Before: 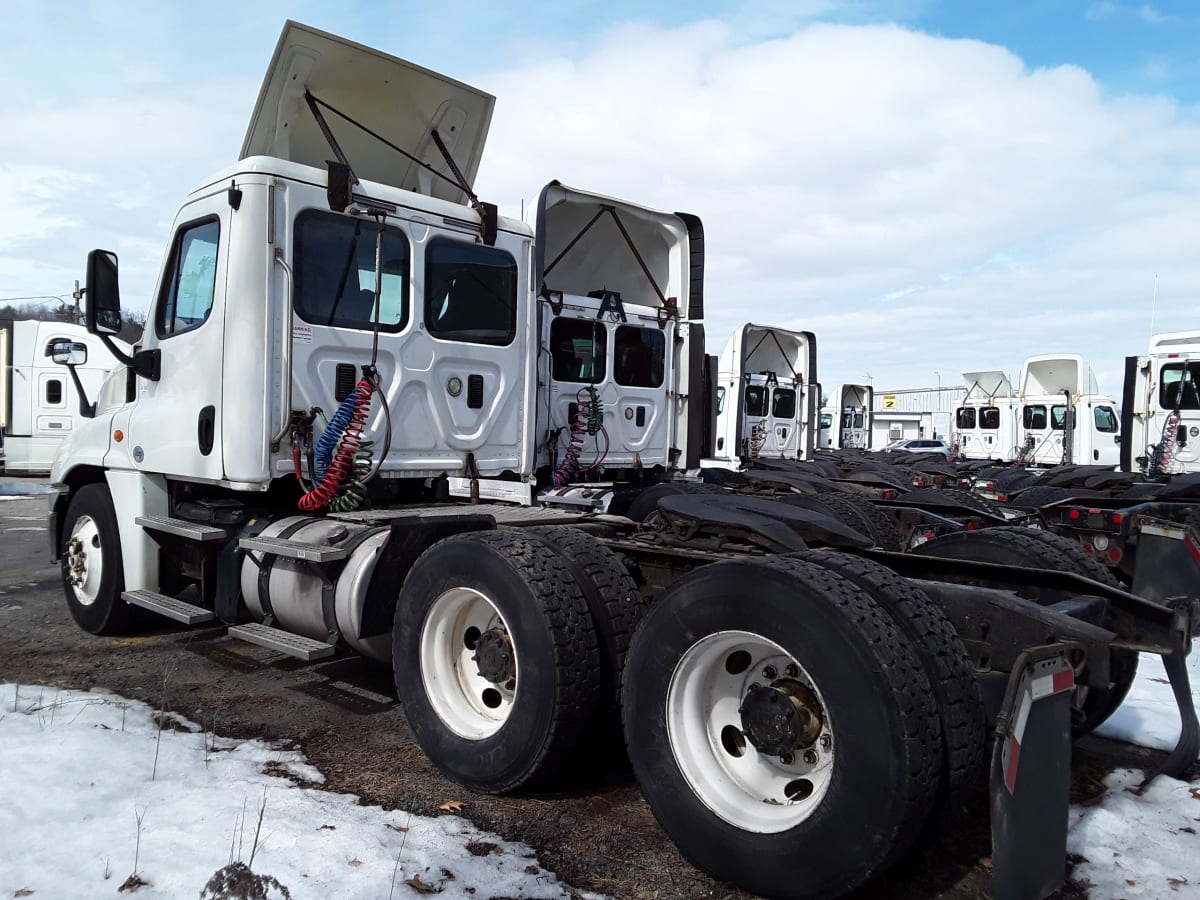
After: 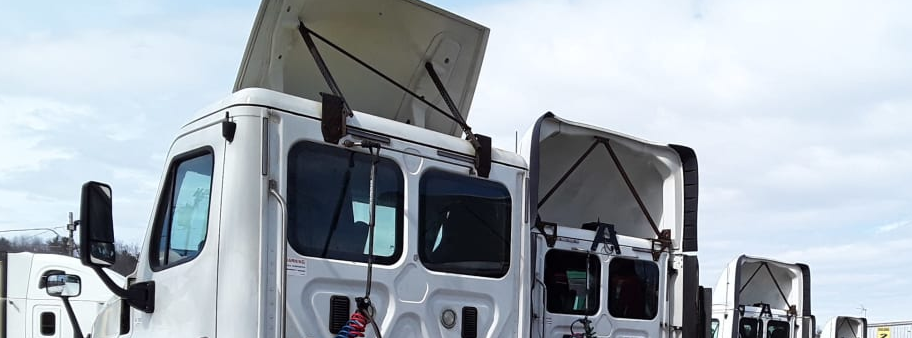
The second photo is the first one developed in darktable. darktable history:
crop: left 0.516%, top 7.63%, right 23.429%, bottom 54.751%
exposure: compensate exposure bias true, compensate highlight preservation false
